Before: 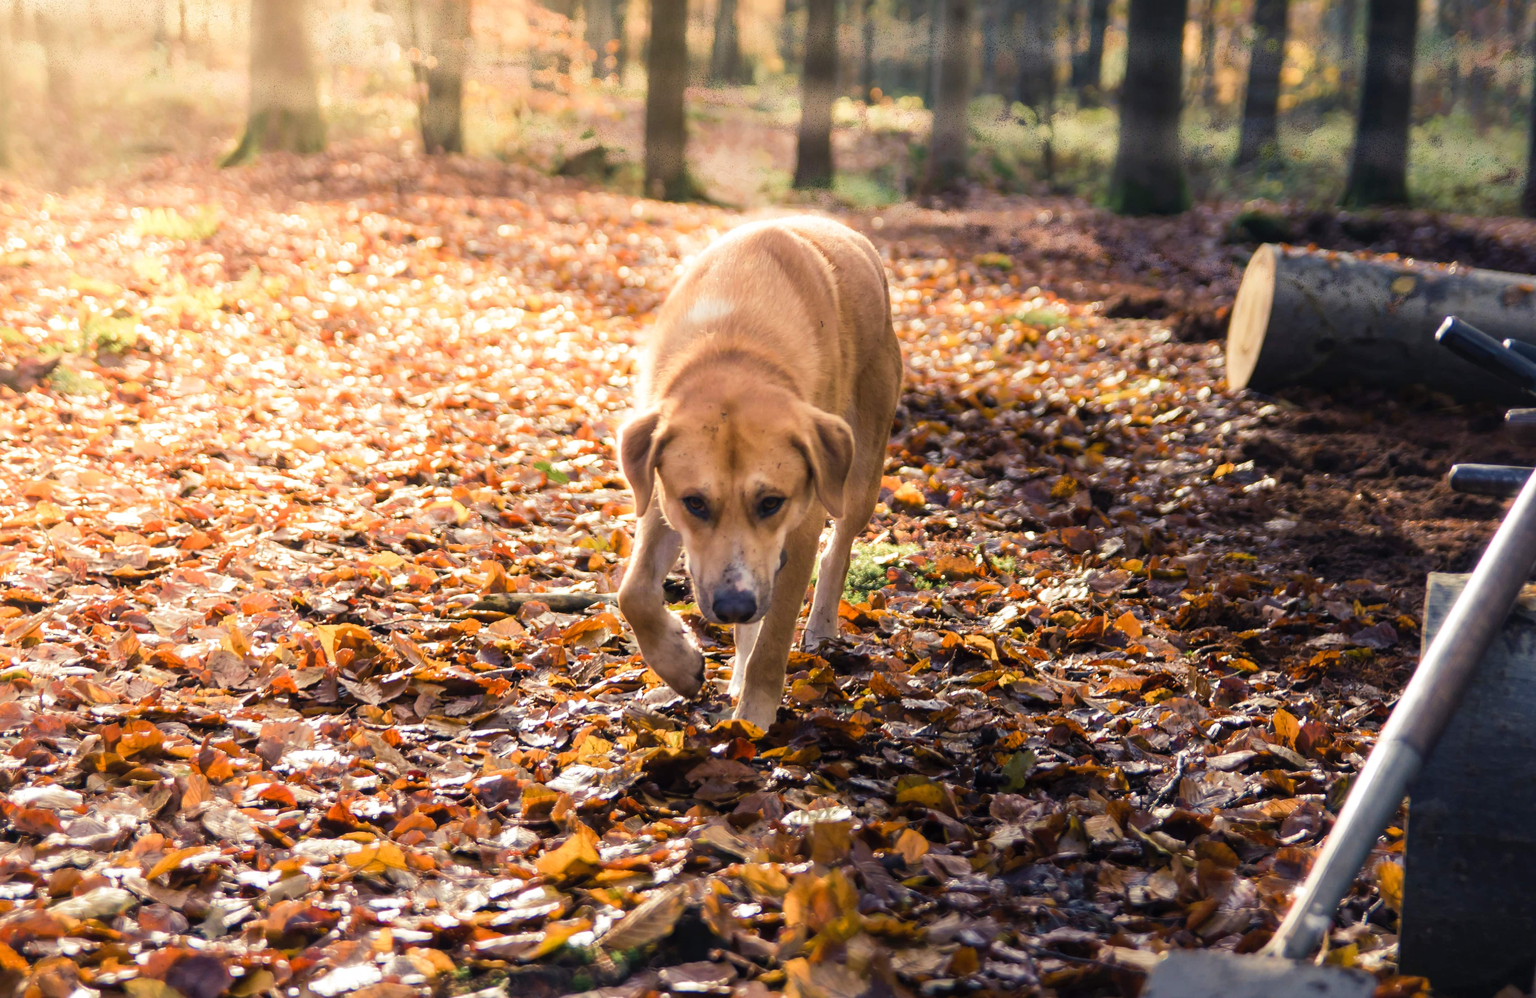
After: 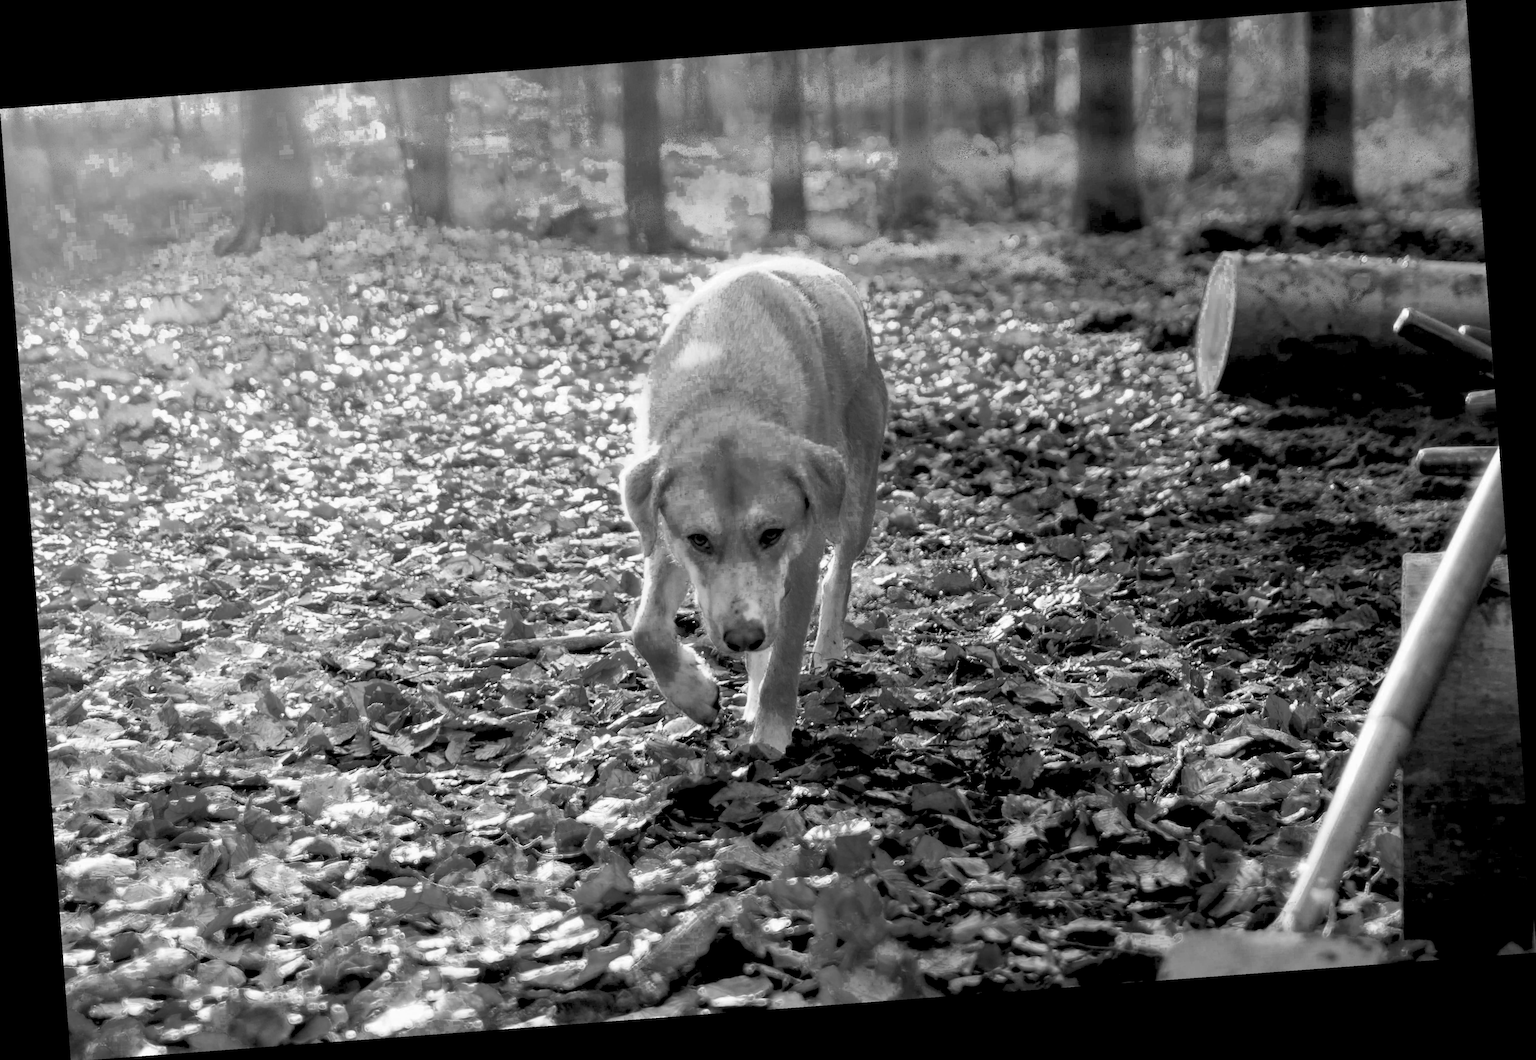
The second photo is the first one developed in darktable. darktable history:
white balance: red 1.066, blue 1.119
rotate and perspective: rotation -4.25°, automatic cropping off
color zones: curves: ch0 [(0.002, 0.589) (0.107, 0.484) (0.146, 0.249) (0.217, 0.352) (0.309, 0.525) (0.39, 0.404) (0.455, 0.169) (0.597, 0.055) (0.724, 0.212) (0.775, 0.691) (0.869, 0.571) (1, 0.587)]; ch1 [(0, 0) (0.143, 0) (0.286, 0) (0.429, 0) (0.571, 0) (0.714, 0) (0.857, 0)]
rgb levels: preserve colors sum RGB, levels [[0.038, 0.433, 0.934], [0, 0.5, 1], [0, 0.5, 1]]
